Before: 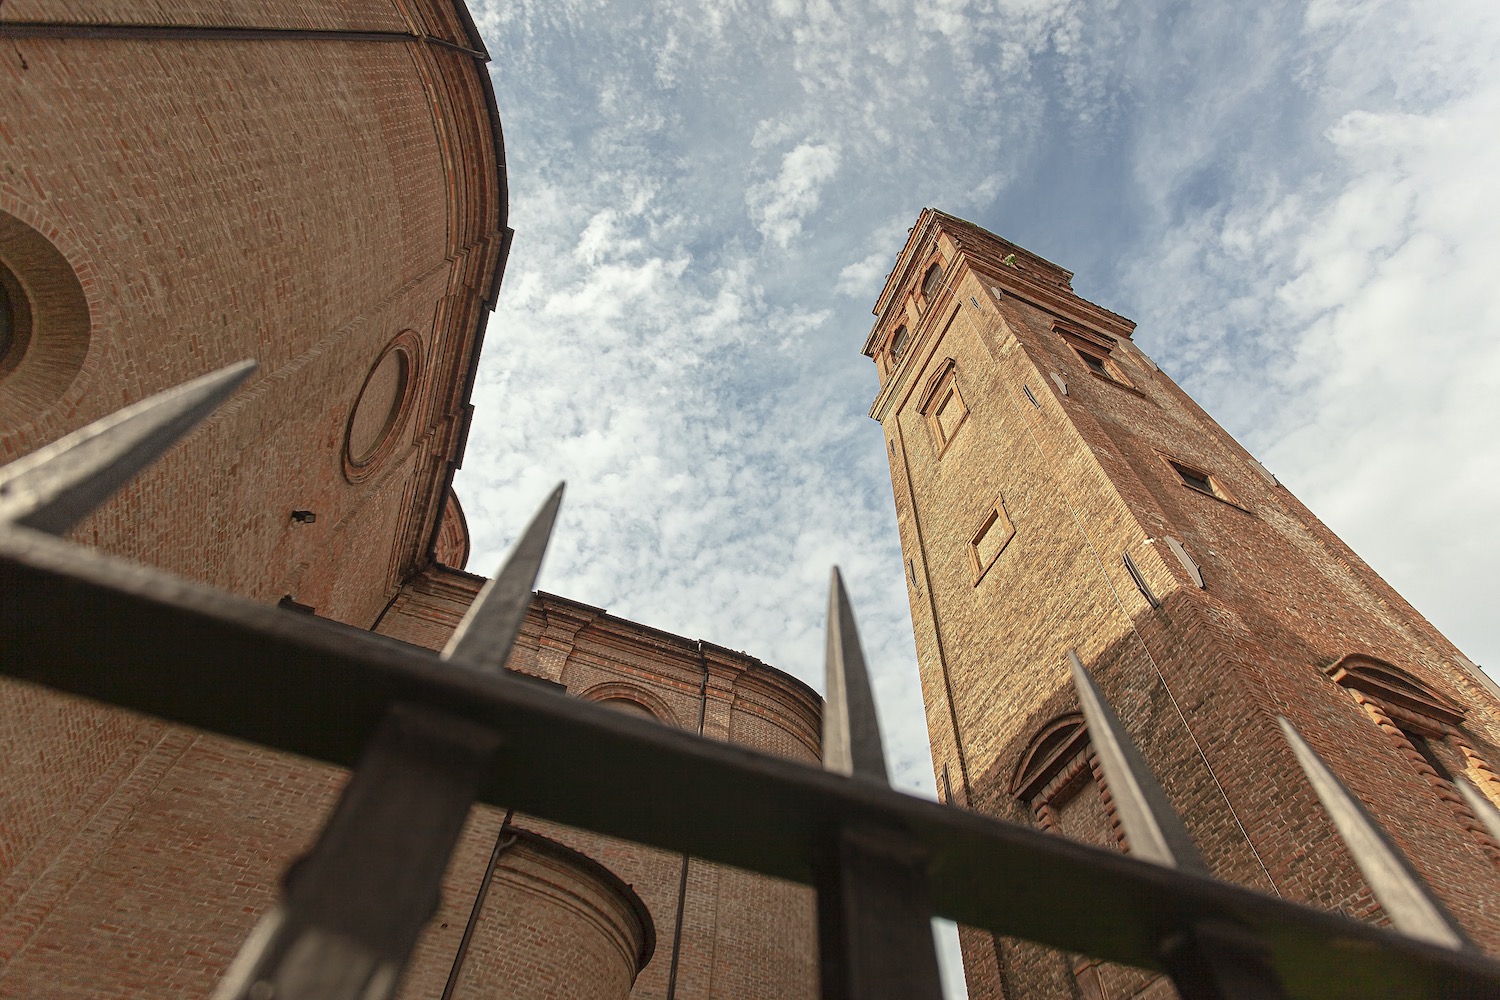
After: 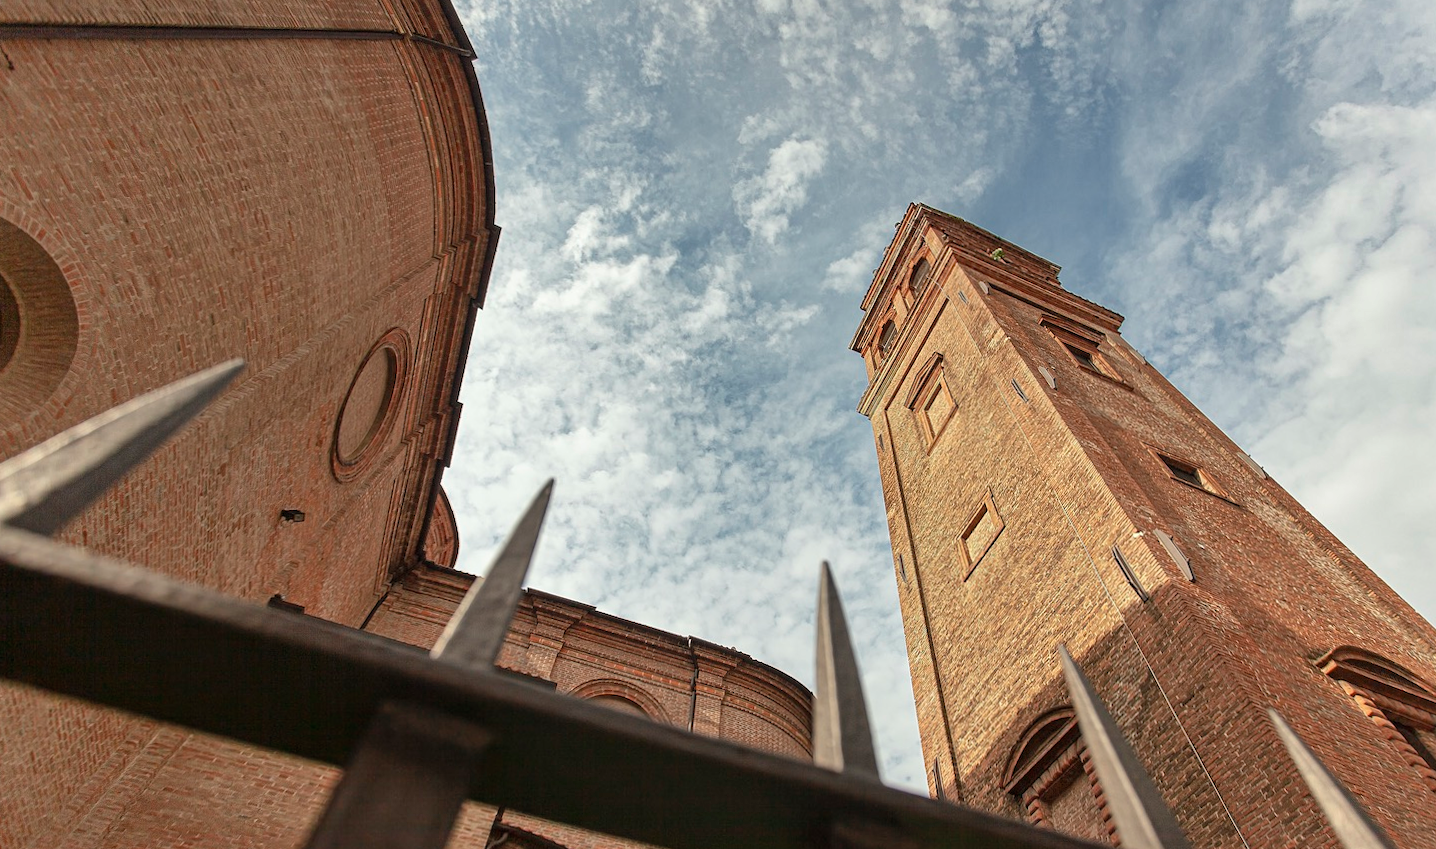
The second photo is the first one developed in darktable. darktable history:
color correction: highlights b* 0.034
shadows and highlights: low approximation 0.01, soften with gaussian
crop and rotate: angle 0.371°, left 0.258%, right 3.042%, bottom 14.189%
